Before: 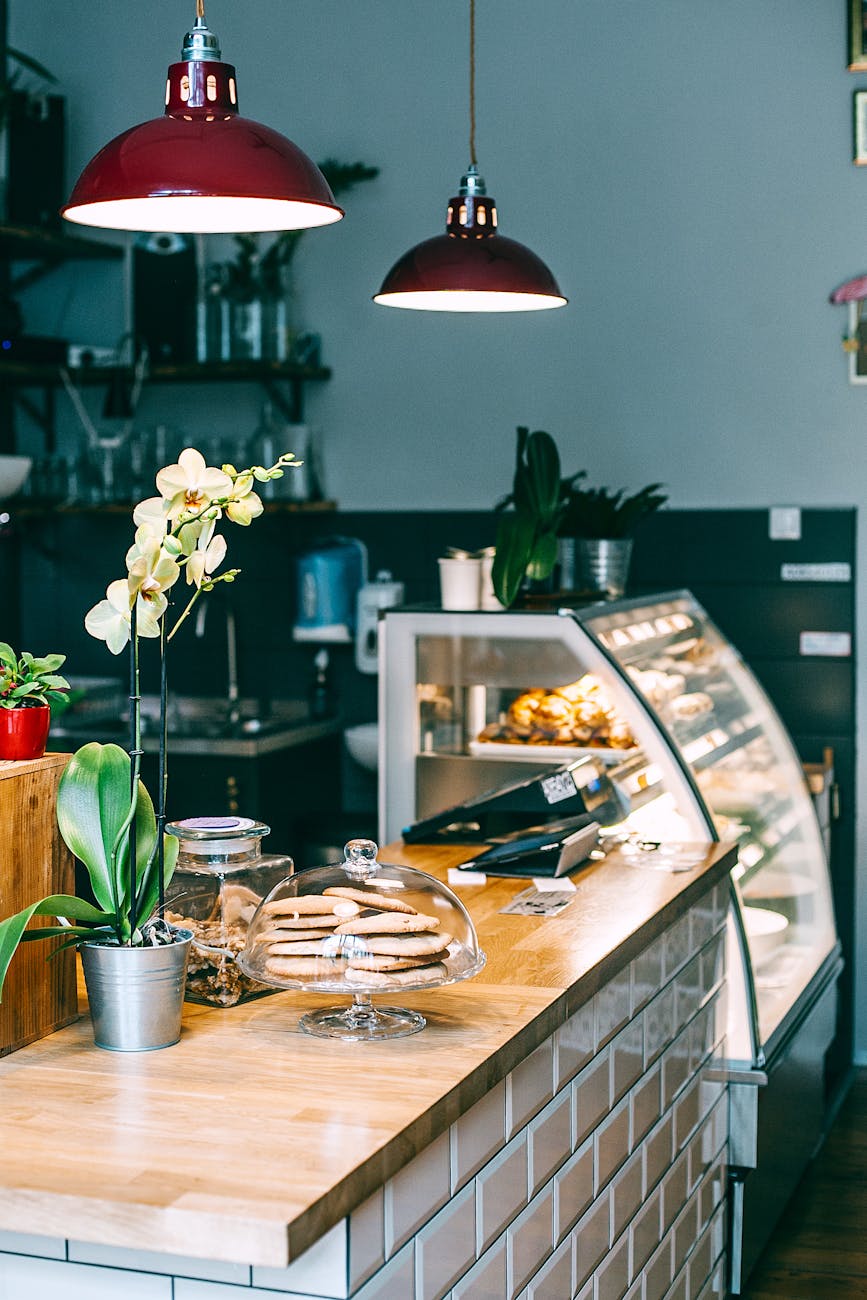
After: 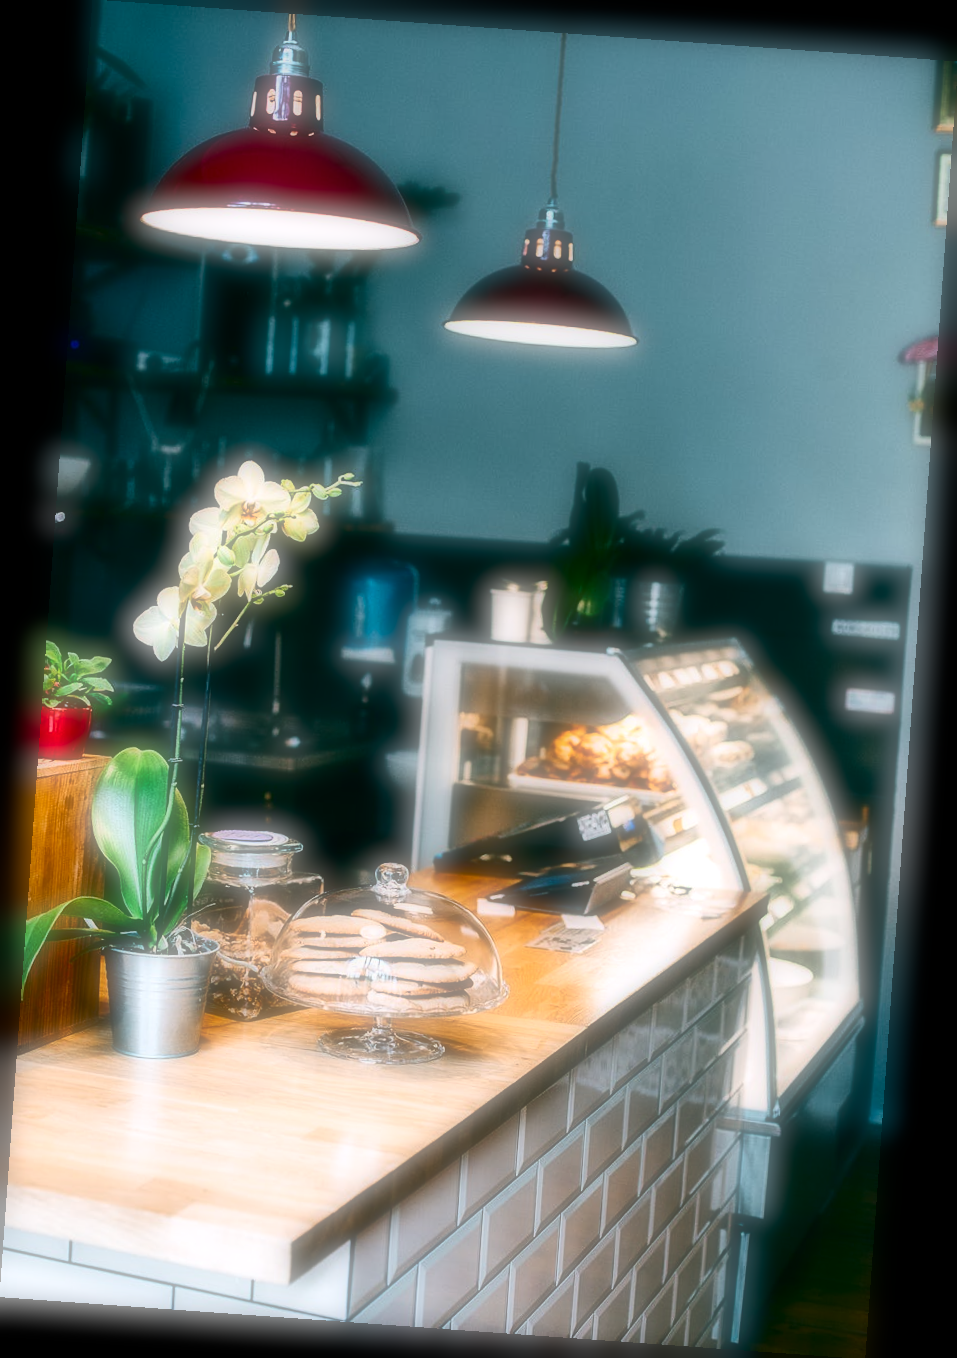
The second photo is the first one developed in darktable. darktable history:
contrast brightness saturation: contrast 0.19, brightness -0.11, saturation 0.21
rotate and perspective: rotation 4.1°, automatic cropping off
soften: on, module defaults
exposure: exposure 0.178 EV, compensate exposure bias true, compensate highlight preservation false
